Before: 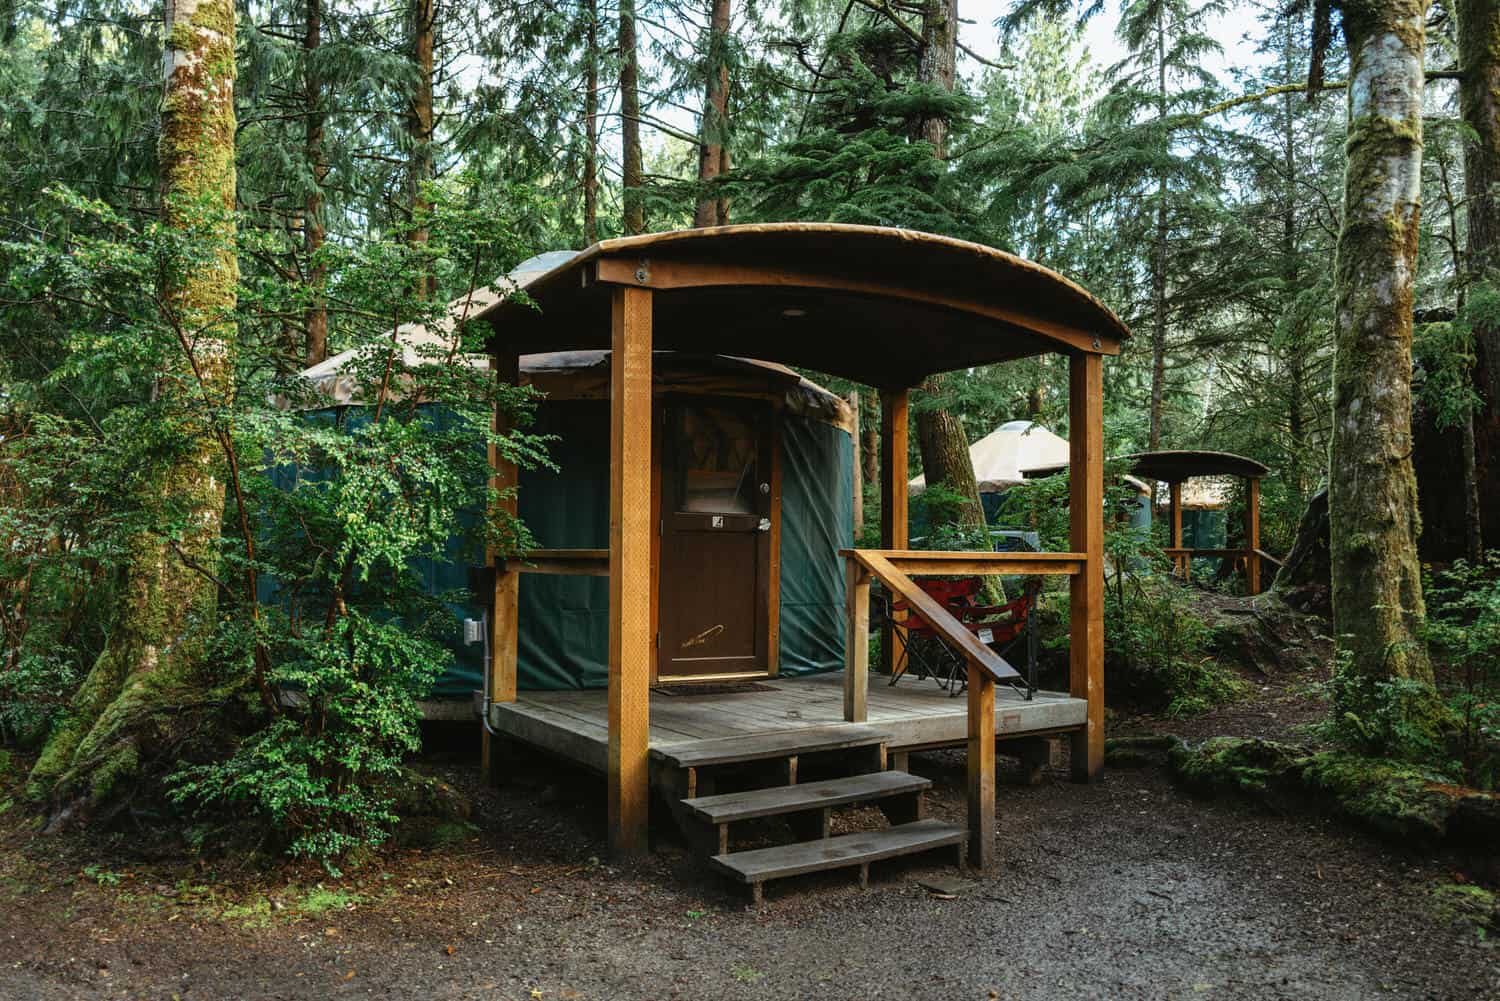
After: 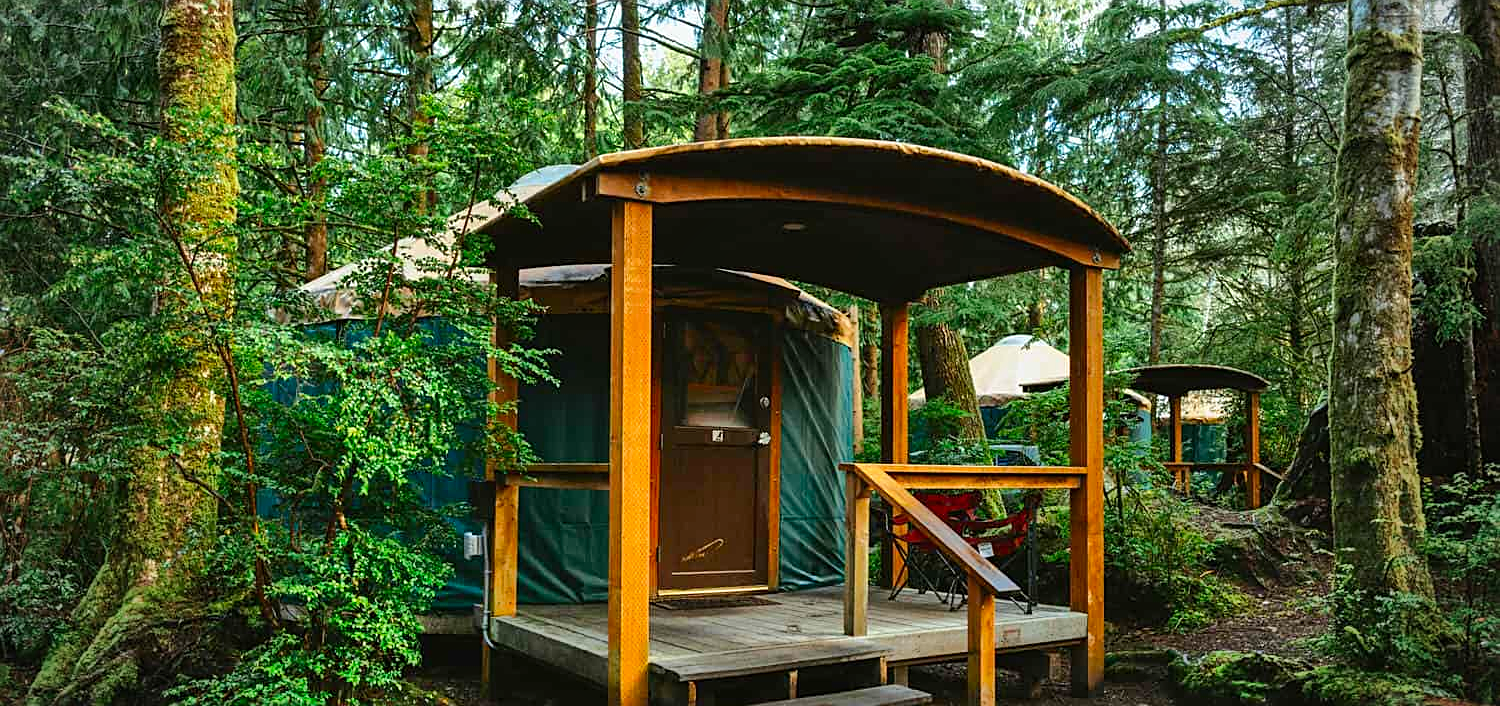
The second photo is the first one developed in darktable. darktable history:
sharpen: on, module defaults
vignetting: fall-off start 72.89%
crop and rotate: top 8.641%, bottom 20.765%
shadows and highlights: soften with gaussian
contrast brightness saturation: saturation 0.505
